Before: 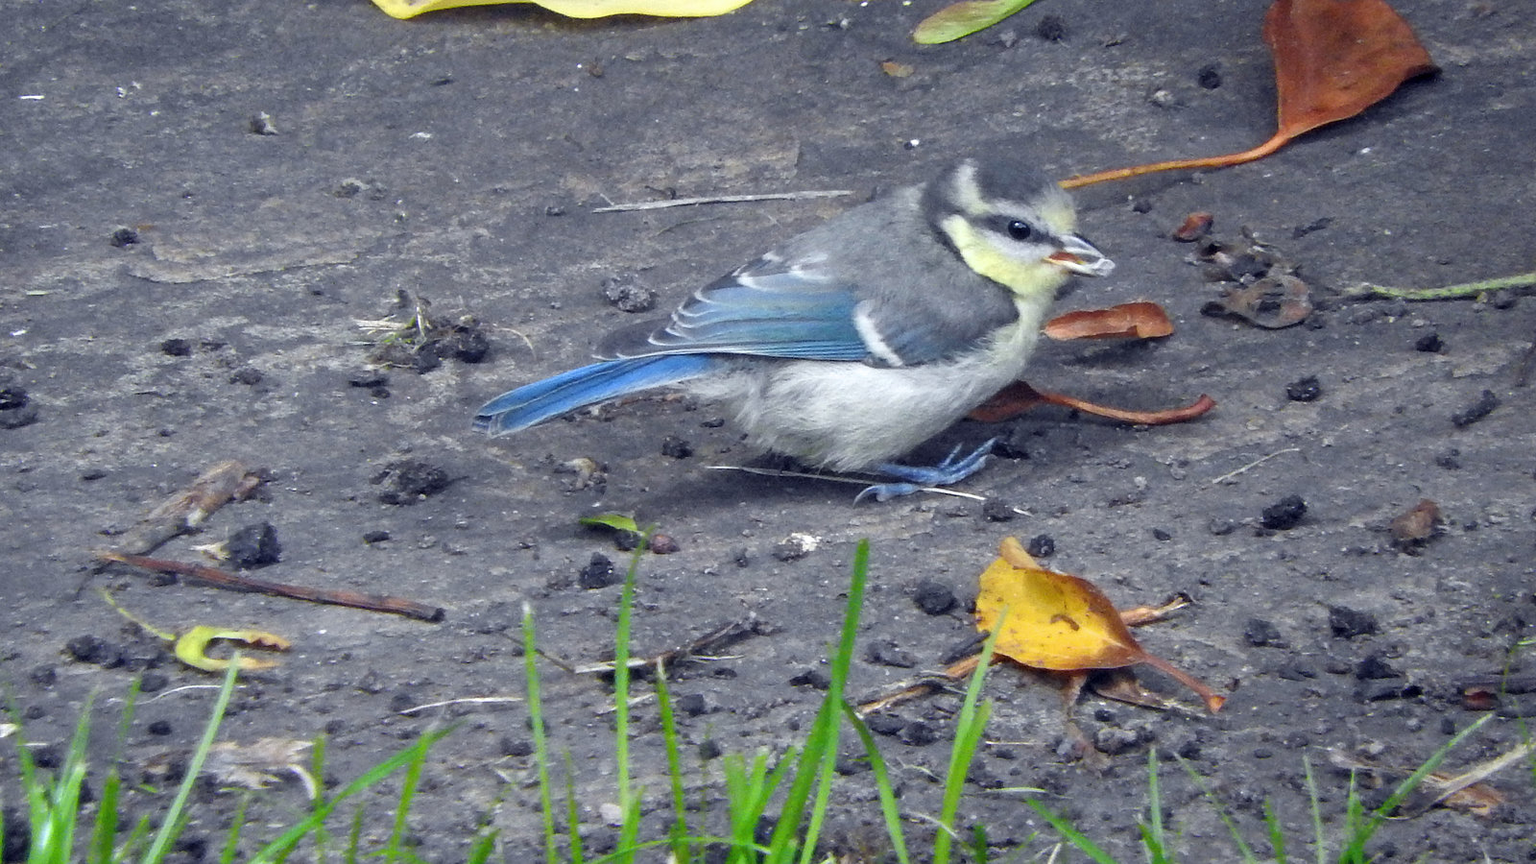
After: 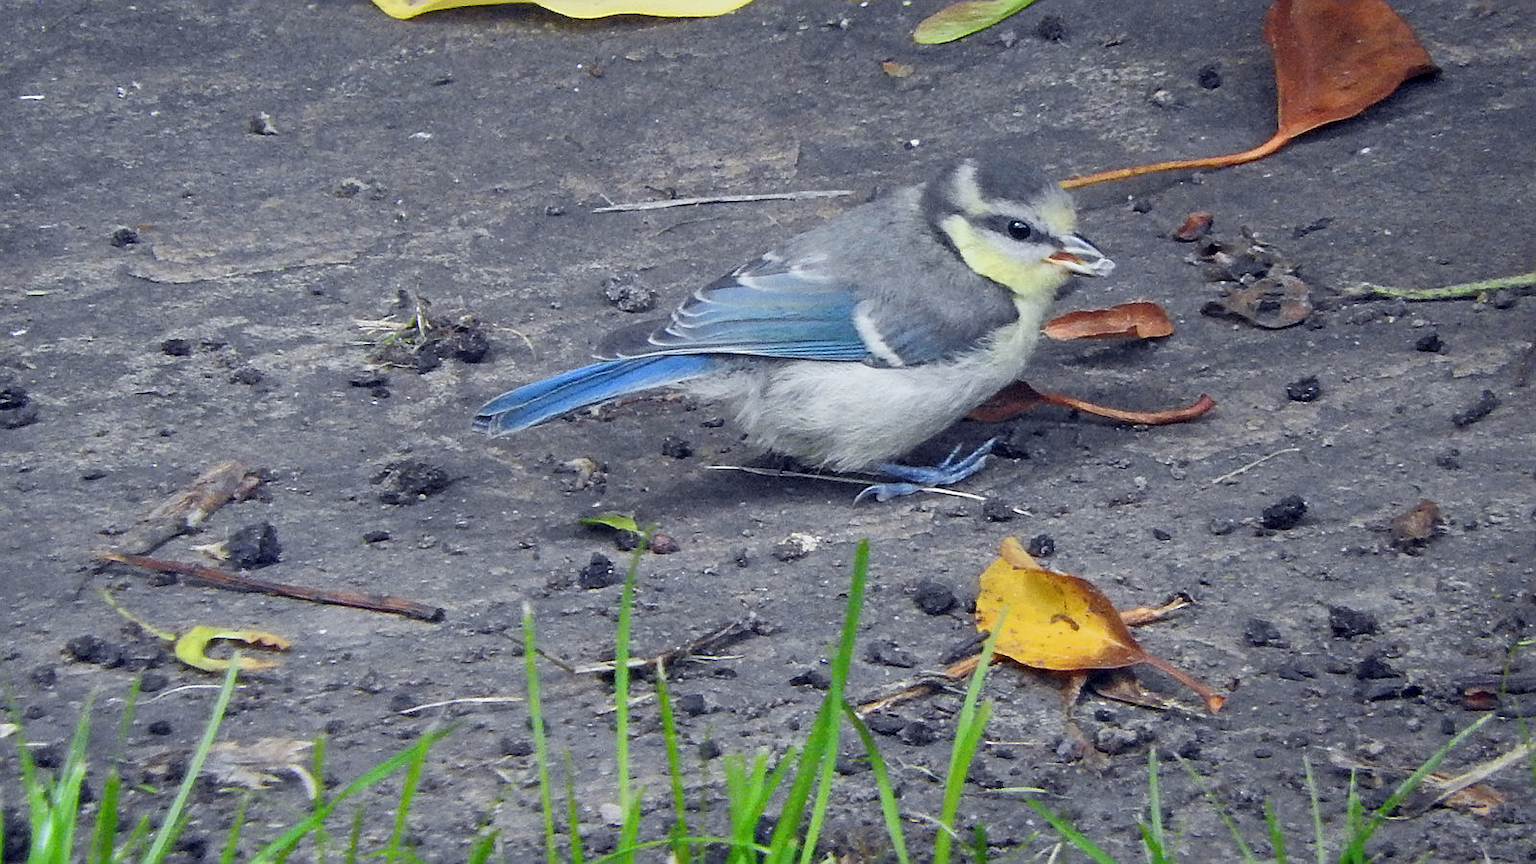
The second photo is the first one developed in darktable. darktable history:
sharpen: on, module defaults
tone equalizer: -8 EV -0.001 EV, -7 EV 0.005 EV, -6 EV -0.019 EV, -5 EV 0.018 EV, -4 EV -0.022 EV, -3 EV 0.014 EV, -2 EV -0.068 EV, -1 EV -0.315 EV, +0 EV -0.605 EV, edges refinement/feathering 500, mask exposure compensation -1.57 EV, preserve details no
